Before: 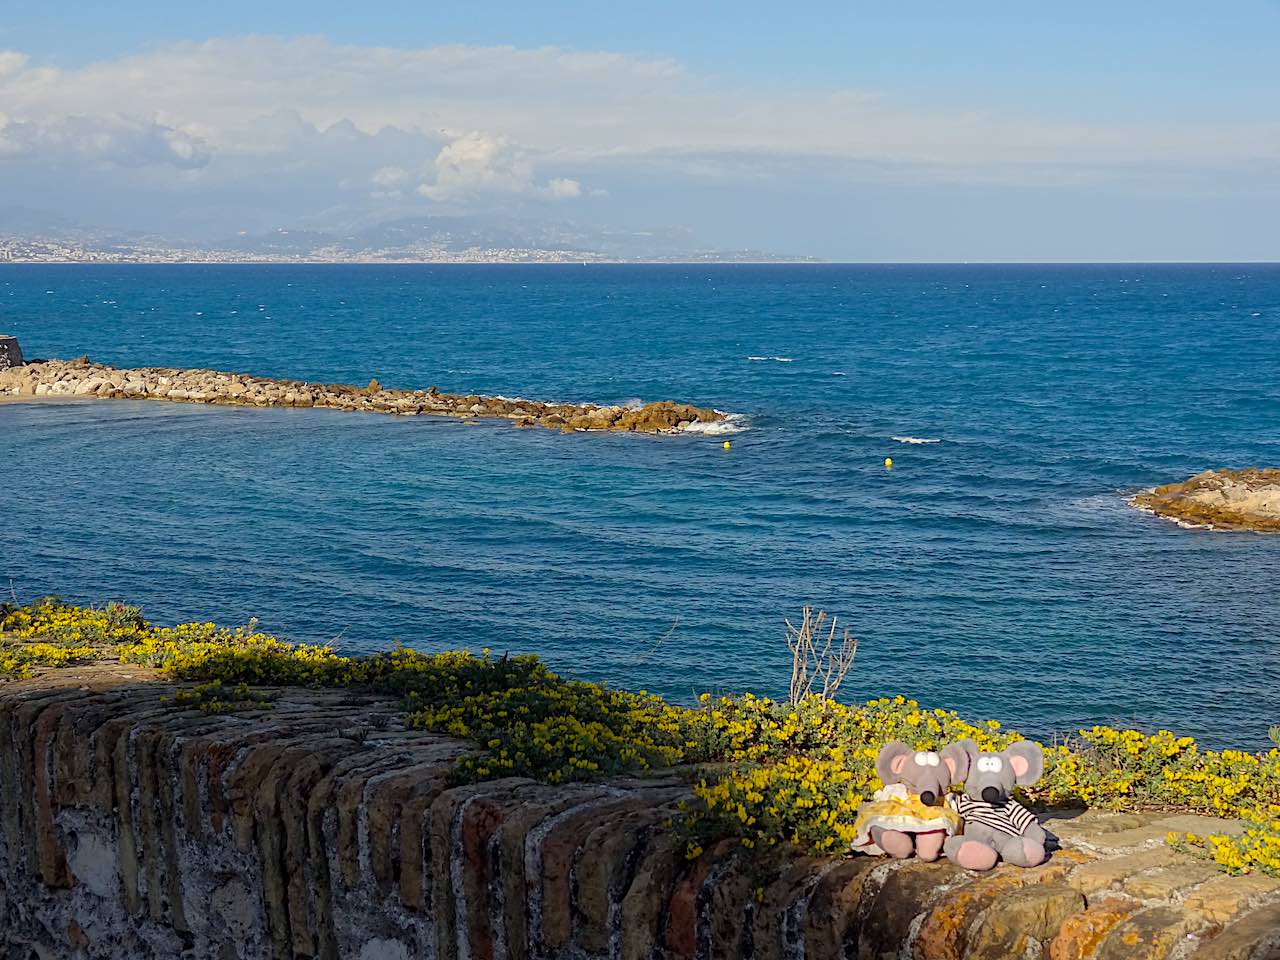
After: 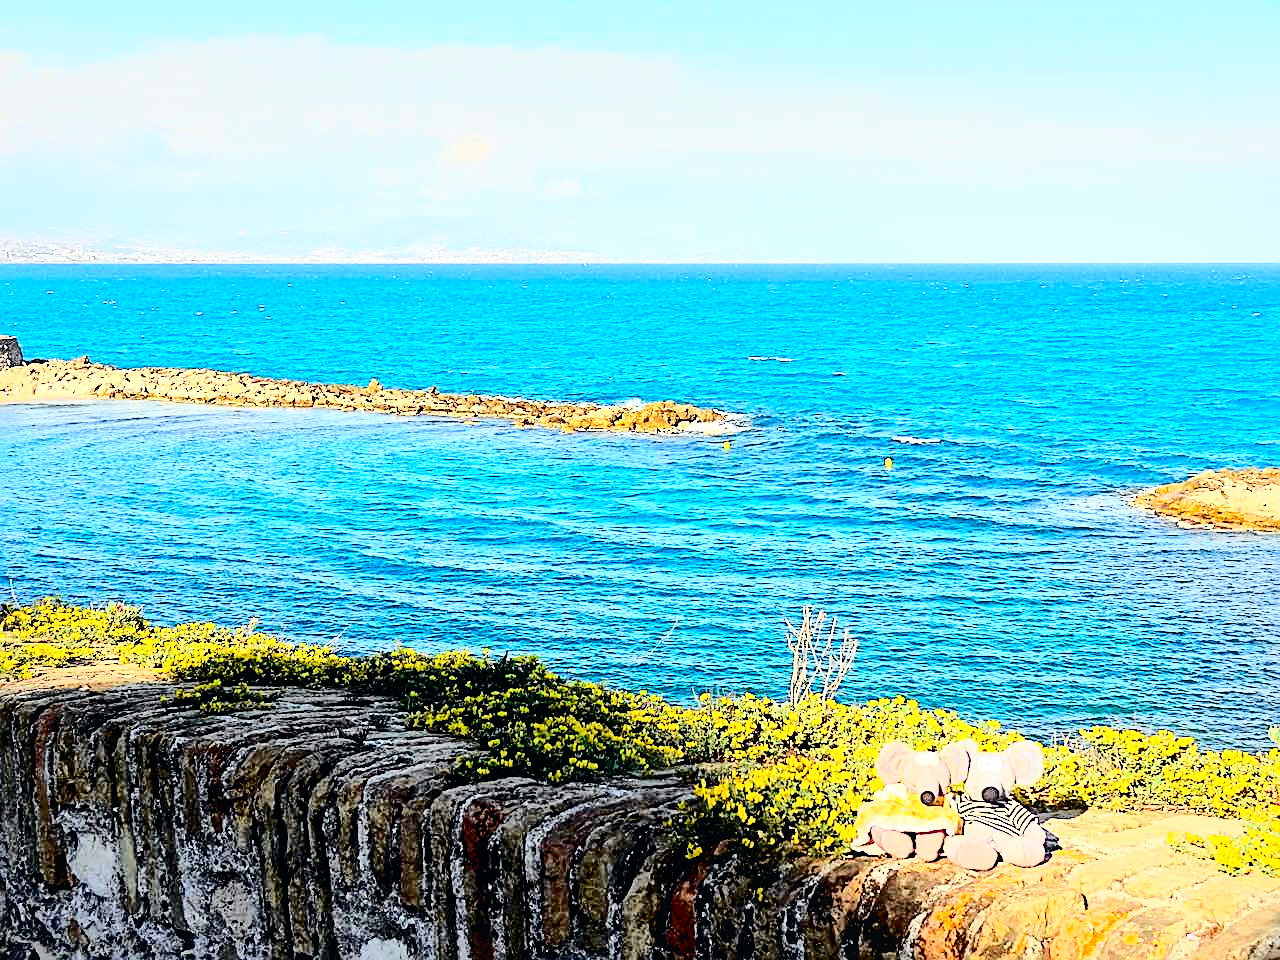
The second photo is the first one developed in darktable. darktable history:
base curve: curves: ch0 [(0, 0) (0.032, 0.037) (0.105, 0.228) (0.435, 0.76) (0.856, 0.983) (1, 1)]
exposure: black level correction 0.01, exposure 1 EV, compensate highlight preservation false
sharpen: on, module defaults
tone curve: curves: ch0 [(0, 0.026) (0.104, 0.1) (0.233, 0.262) (0.398, 0.507) (0.498, 0.621) (0.65, 0.757) (0.835, 0.883) (1, 0.961)]; ch1 [(0, 0) (0.346, 0.307) (0.408, 0.369) (0.453, 0.457) (0.482, 0.476) (0.502, 0.498) (0.521, 0.503) (0.553, 0.554) (0.638, 0.646) (0.693, 0.727) (1, 1)]; ch2 [(0, 0) (0.366, 0.337) (0.434, 0.46) (0.485, 0.494) (0.5, 0.494) (0.511, 0.508) (0.537, 0.55) (0.579, 0.599) (0.663, 0.67) (1, 1)], color space Lab, independent channels, preserve colors none
local contrast: mode bilateral grid, contrast 20, coarseness 99, detail 150%, midtone range 0.2
